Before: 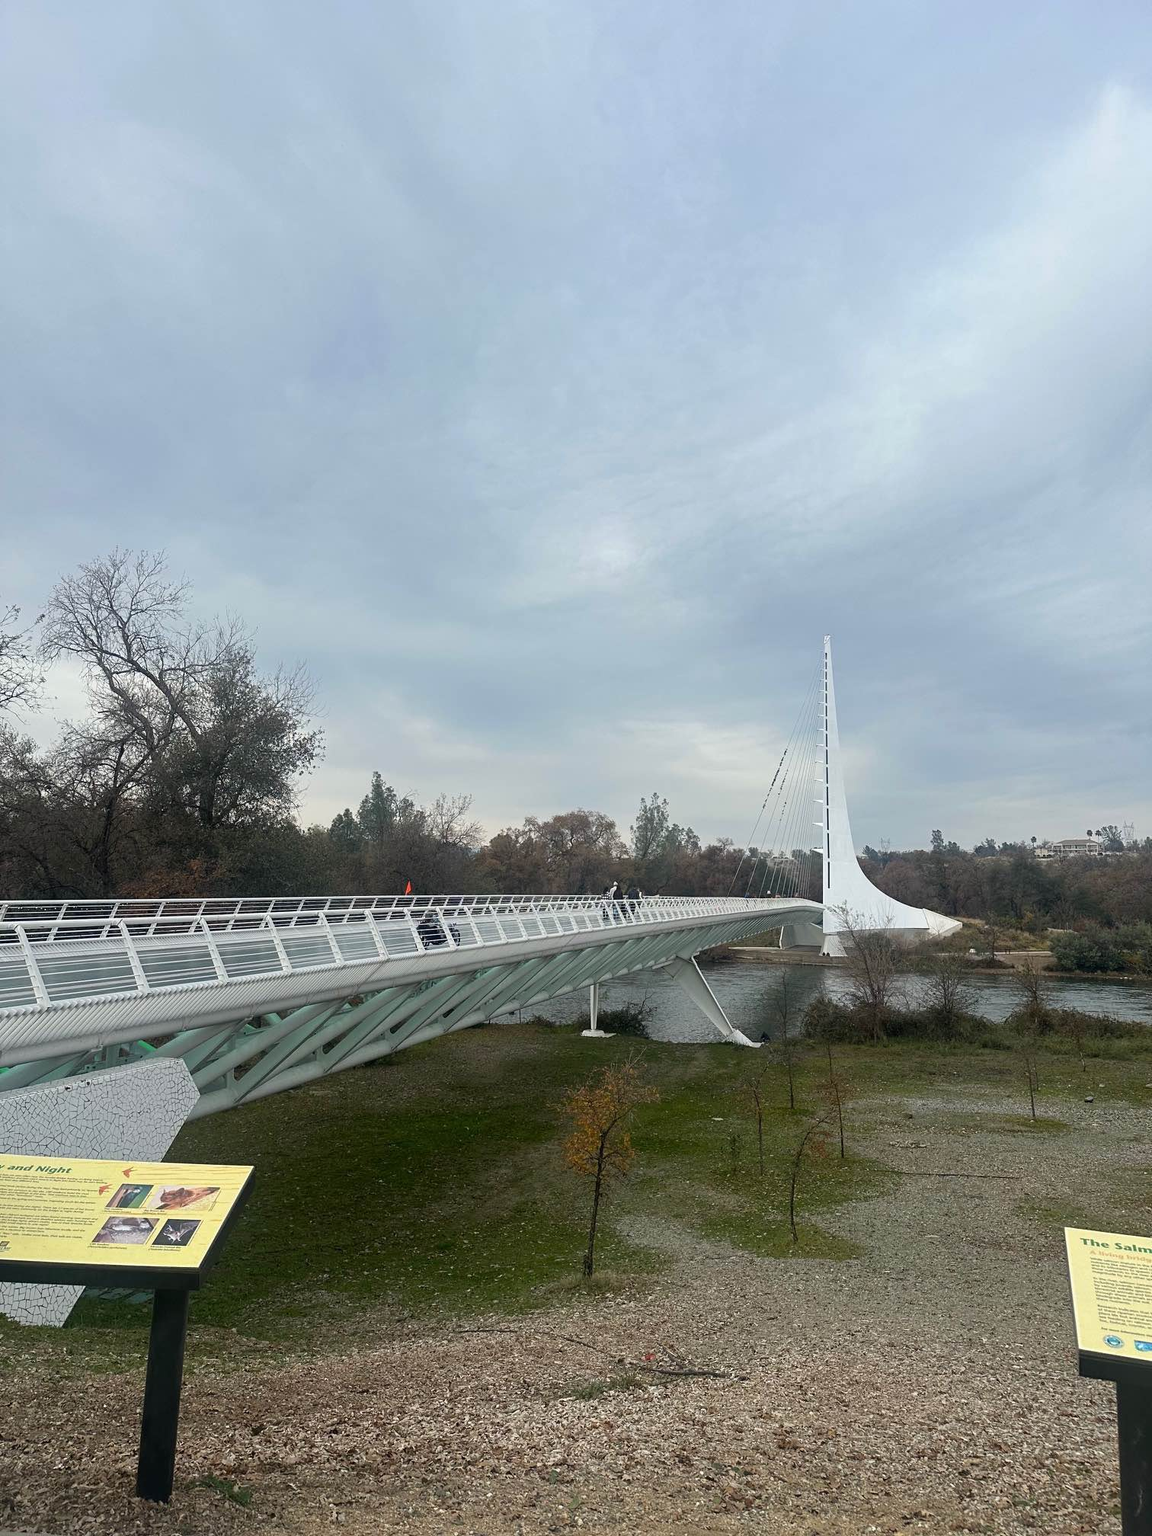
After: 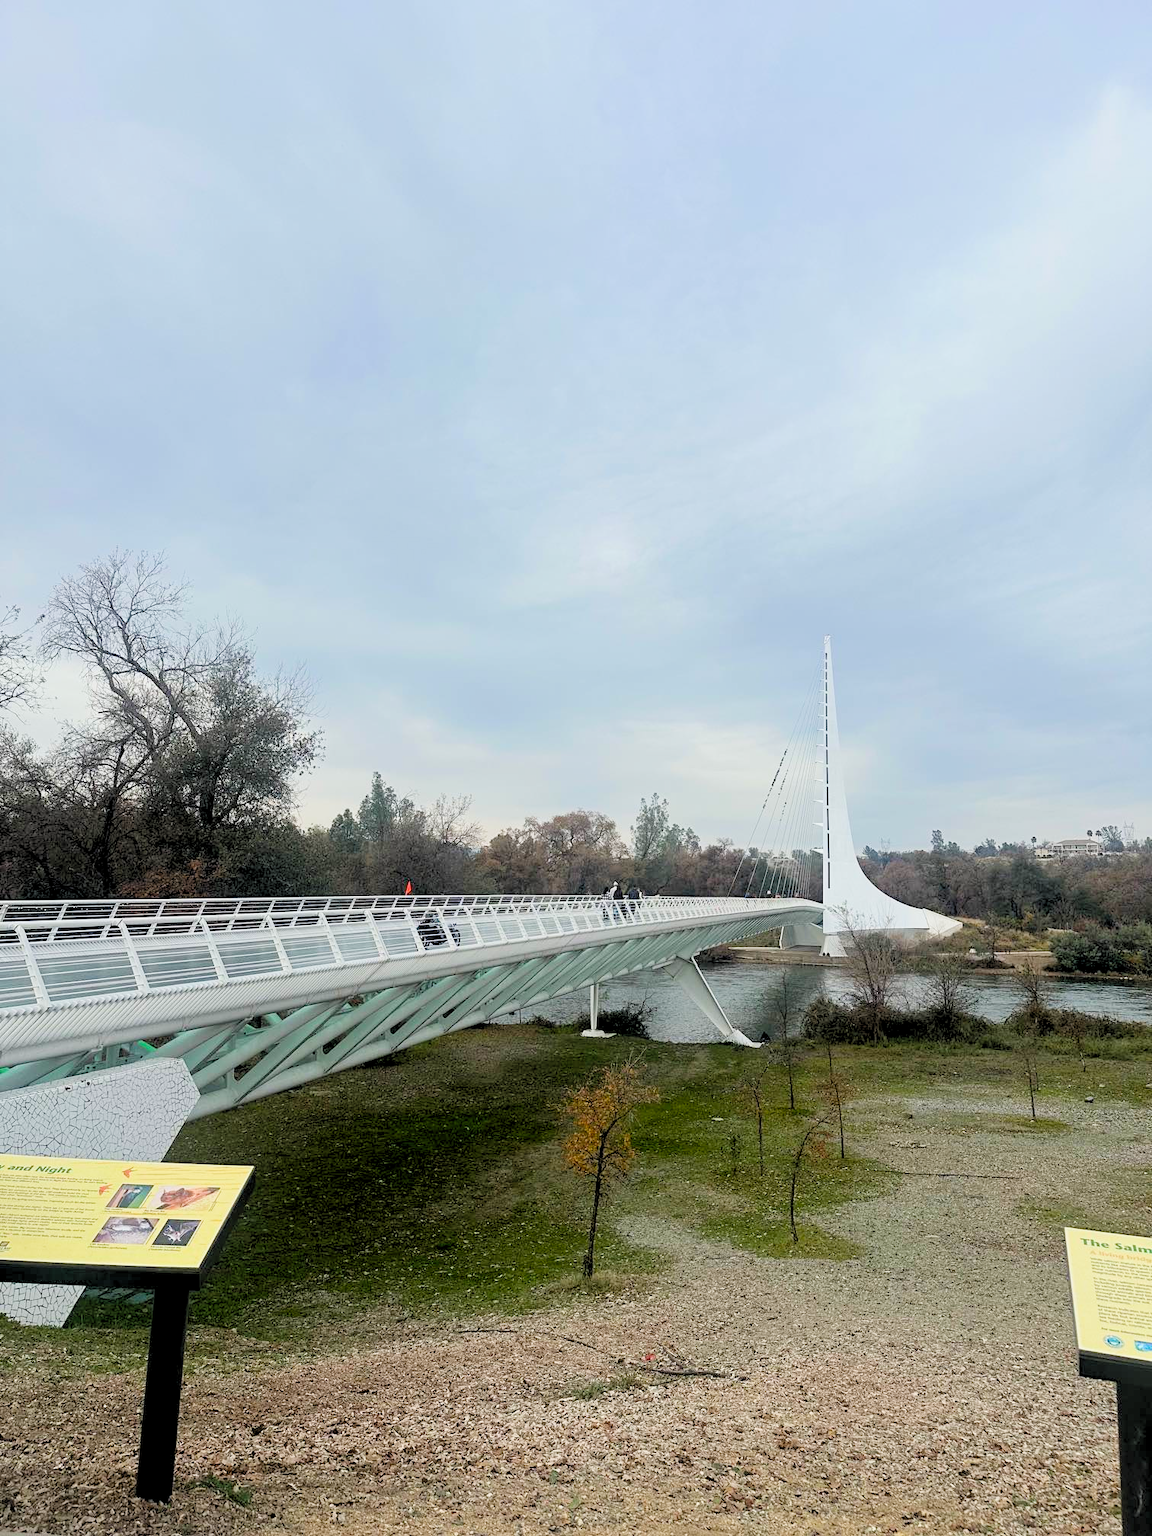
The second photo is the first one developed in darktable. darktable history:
filmic rgb: black relative exposure -7.65 EV, white relative exposure 4.56 EV, hardness 3.61, contrast 1.05
levels: black 3.83%, white 90.64%, levels [0.044, 0.416, 0.908]
color balance rgb: perceptual saturation grading › global saturation 10%, global vibrance 10%
